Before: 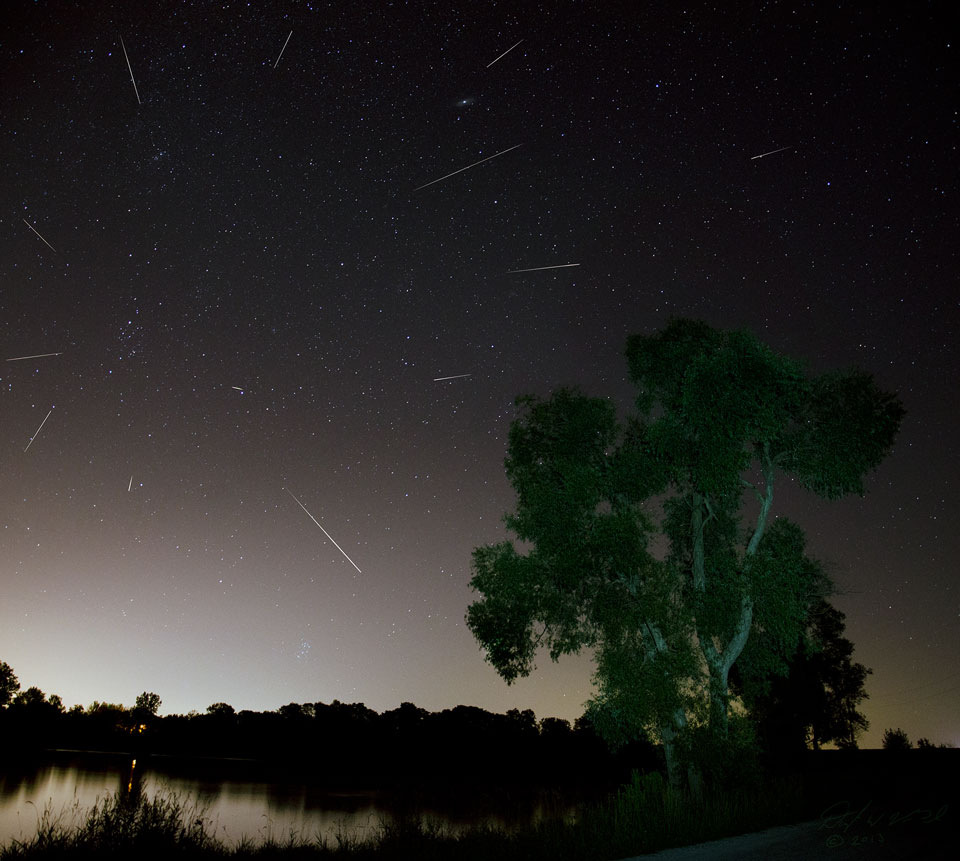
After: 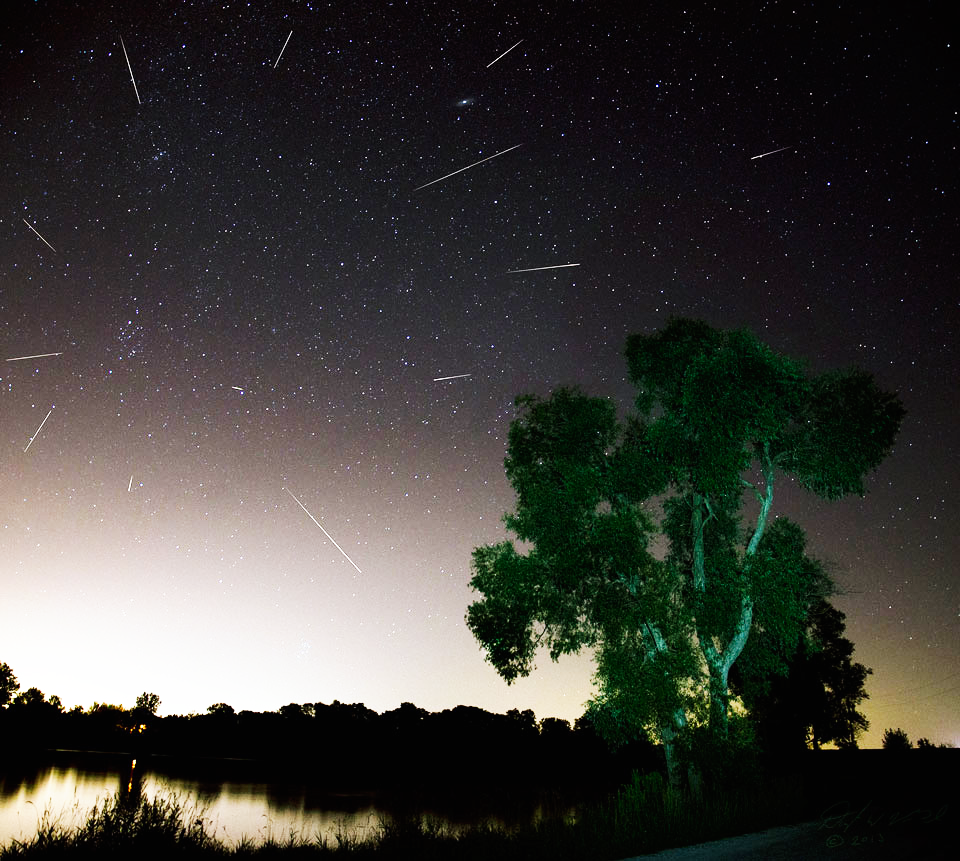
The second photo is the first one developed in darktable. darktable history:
exposure: black level correction 0, exposure 0.703 EV, compensate highlight preservation false
base curve: curves: ch0 [(0, 0) (0.007, 0.004) (0.027, 0.03) (0.046, 0.07) (0.207, 0.54) (0.442, 0.872) (0.673, 0.972) (1, 1)], preserve colors none
contrast brightness saturation: saturation -0.049
